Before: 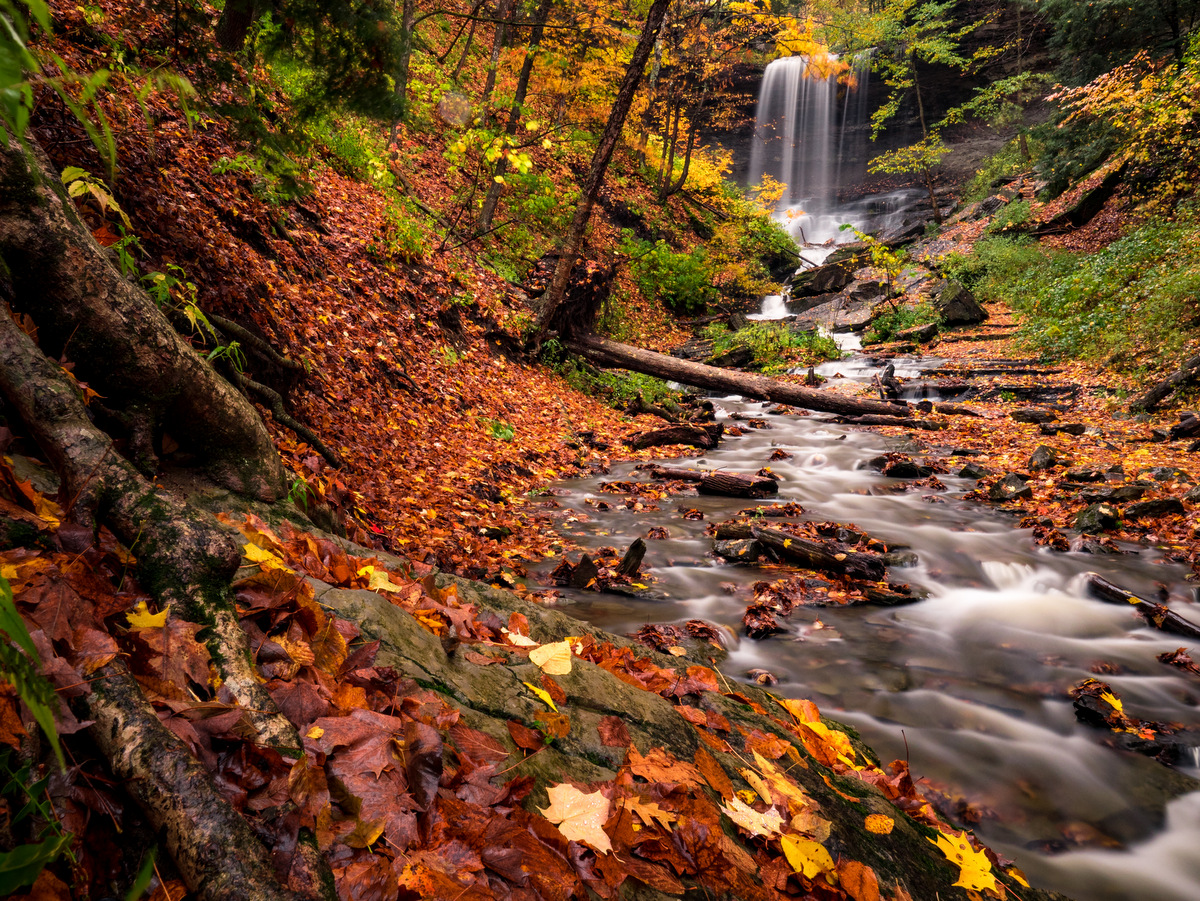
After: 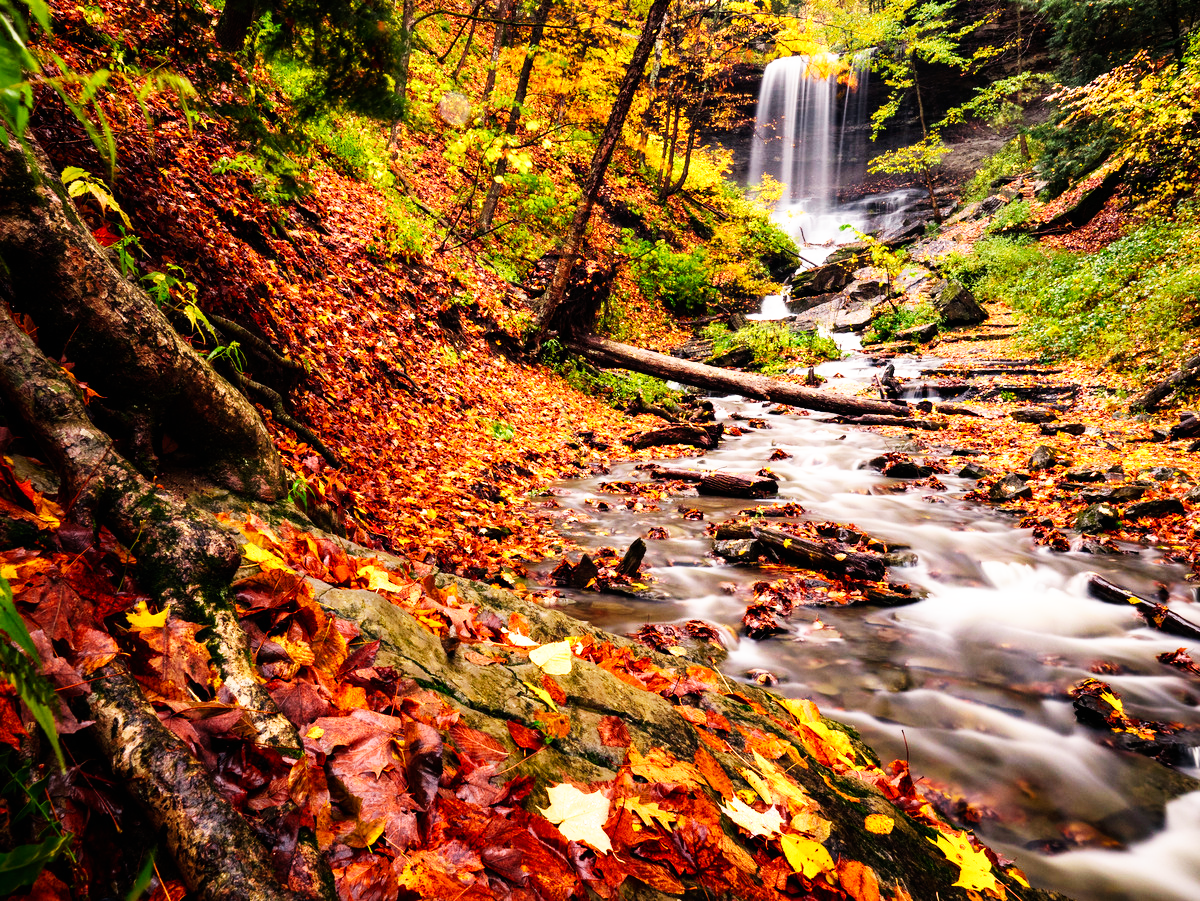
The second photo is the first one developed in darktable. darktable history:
tone equalizer: -7 EV 0.132 EV
base curve: curves: ch0 [(0, 0) (0.007, 0.004) (0.027, 0.03) (0.046, 0.07) (0.207, 0.54) (0.442, 0.872) (0.673, 0.972) (1, 1)], preserve colors none
